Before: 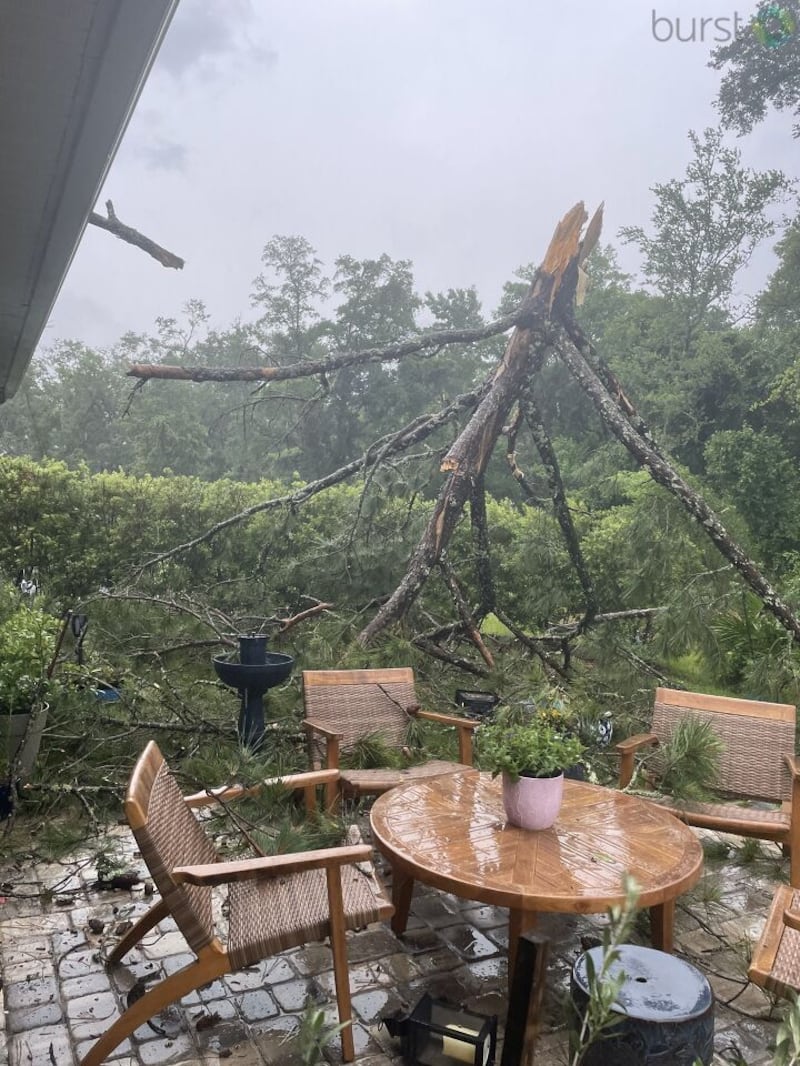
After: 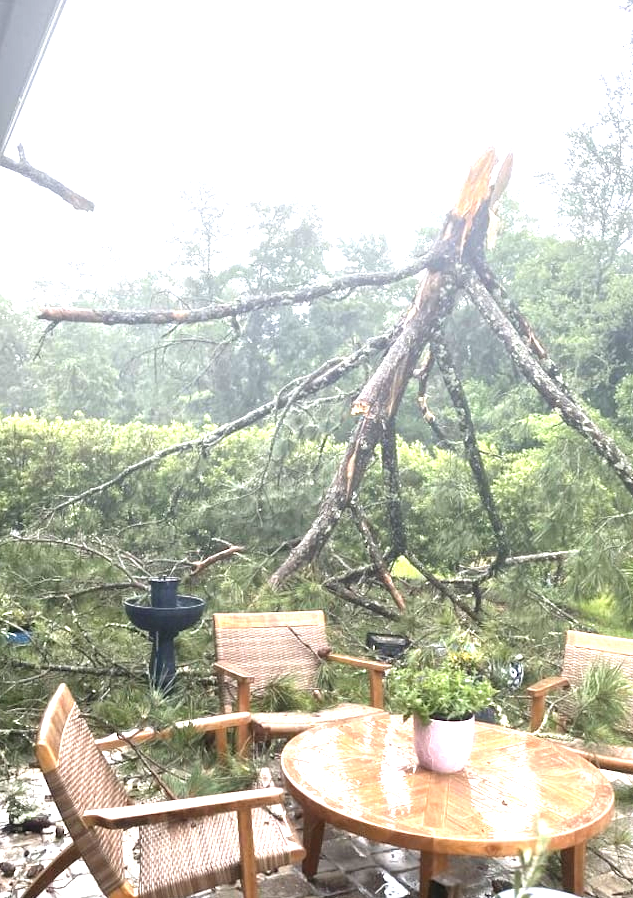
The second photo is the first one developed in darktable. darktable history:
exposure: black level correction 0, exposure 1.6 EV, compensate exposure bias true, compensate highlight preservation false
crop: left 11.225%, top 5.381%, right 9.565%, bottom 10.314%
